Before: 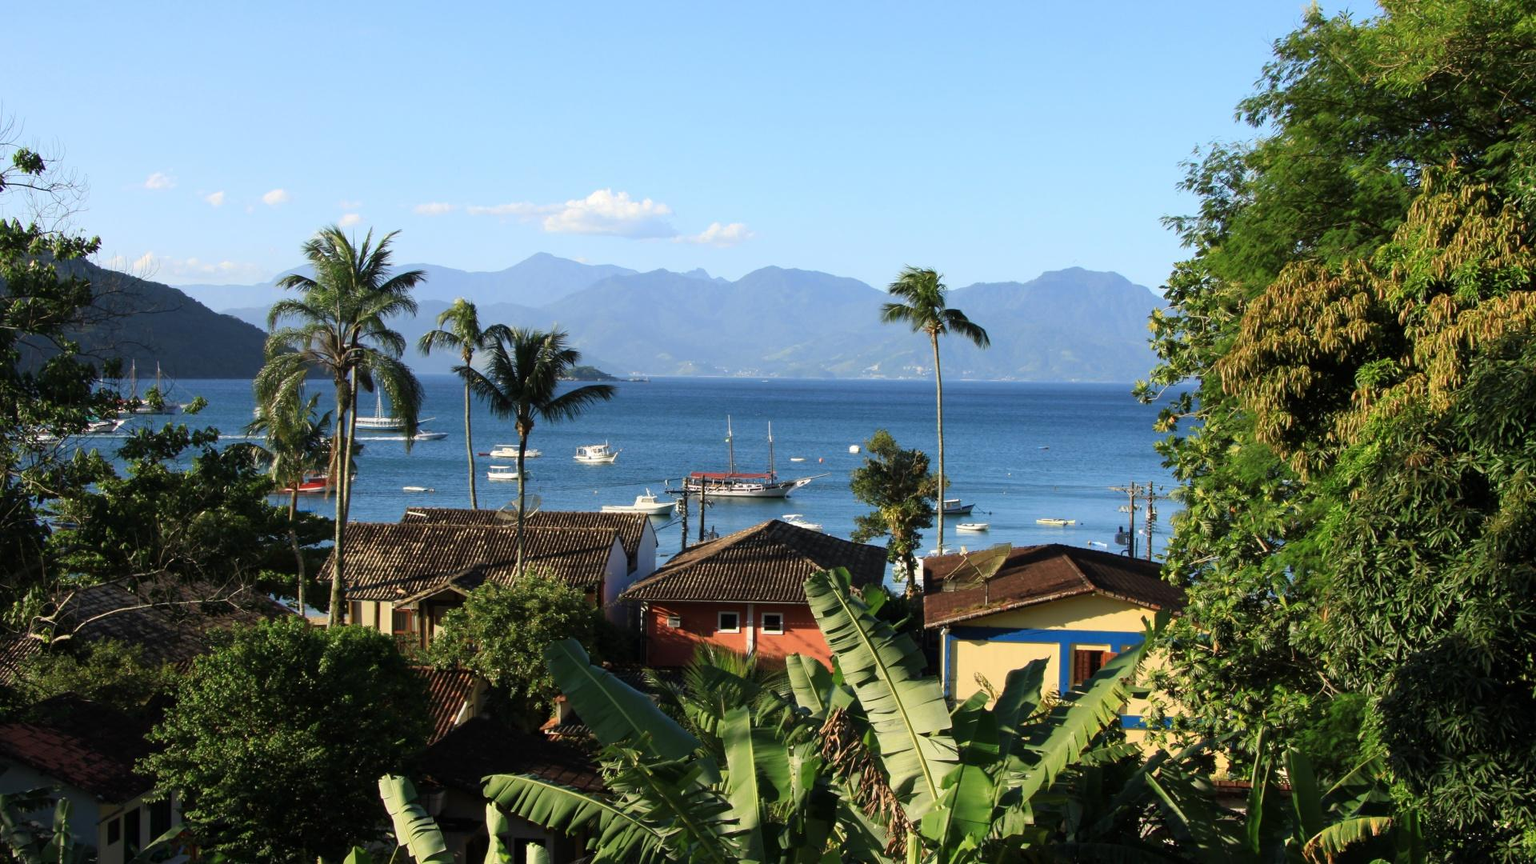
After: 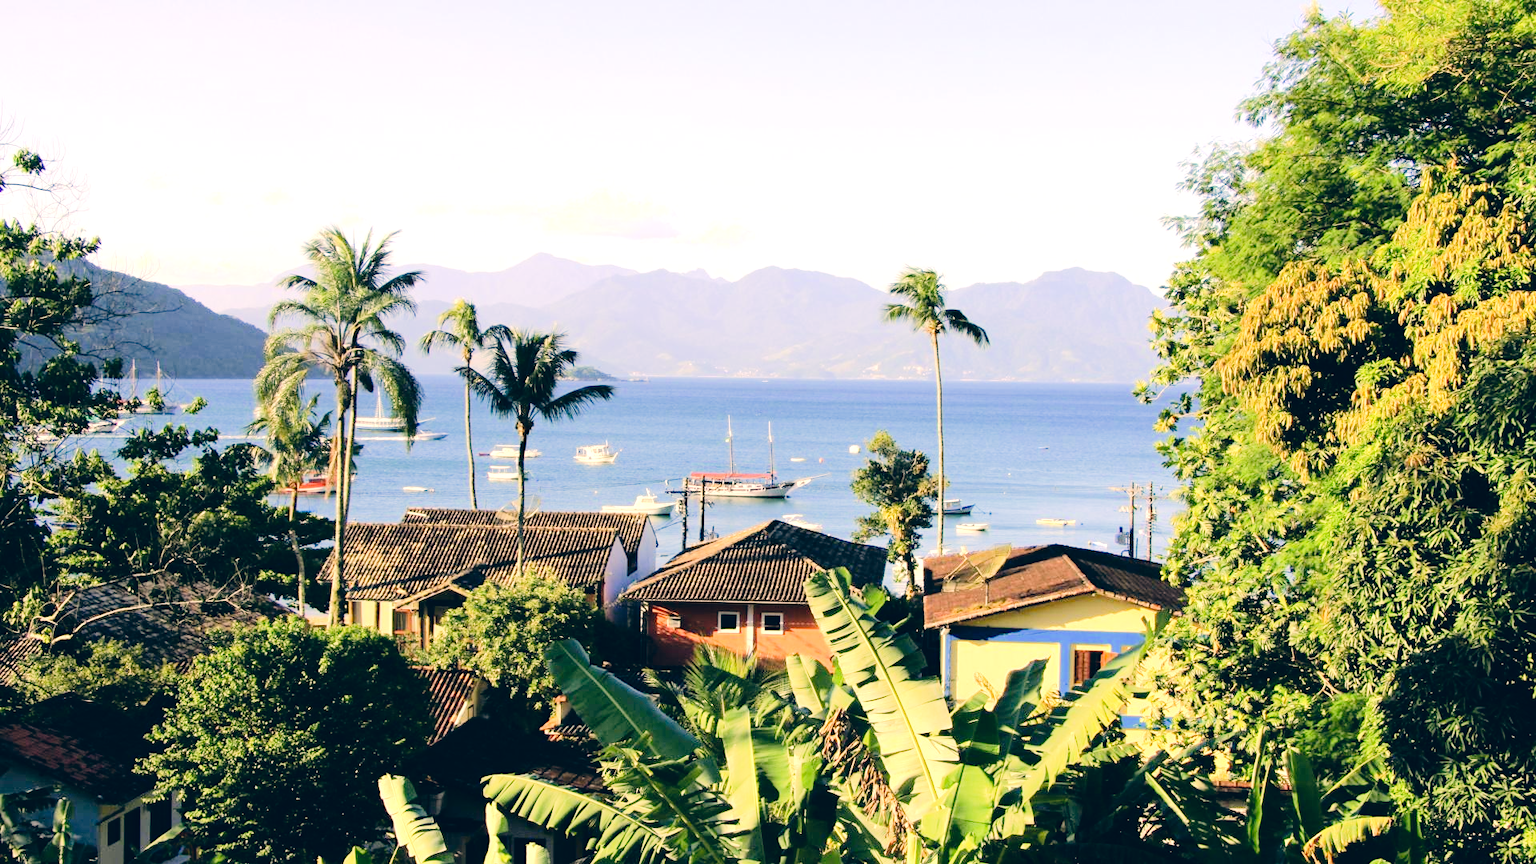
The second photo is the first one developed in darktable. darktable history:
tone curve: curves: ch0 [(0, 0.021) (0.049, 0.044) (0.152, 0.14) (0.328, 0.377) (0.473, 0.543) (0.641, 0.705) (0.868, 0.887) (1, 0.969)]; ch1 [(0, 0) (0.322, 0.328) (0.43, 0.425) (0.474, 0.466) (0.502, 0.503) (0.522, 0.526) (0.564, 0.591) (0.602, 0.632) (0.677, 0.701) (0.859, 0.885) (1, 1)]; ch2 [(0, 0) (0.33, 0.301) (0.447, 0.44) (0.487, 0.496) (0.502, 0.516) (0.535, 0.554) (0.565, 0.598) (0.618, 0.629) (1, 1)], preserve colors none
tone equalizer: -7 EV 0.144 EV, -6 EV 0.612 EV, -5 EV 1.13 EV, -4 EV 1.3 EV, -3 EV 1.16 EV, -2 EV 0.6 EV, -1 EV 0.163 EV, edges refinement/feathering 500, mask exposure compensation -1.57 EV, preserve details no
haze removal: strength 0.095, compatibility mode true, adaptive false
exposure: exposure 0.721 EV, compensate highlight preservation false
color correction: highlights a* 10.32, highlights b* 14.72, shadows a* -9.92, shadows b* -14.84
